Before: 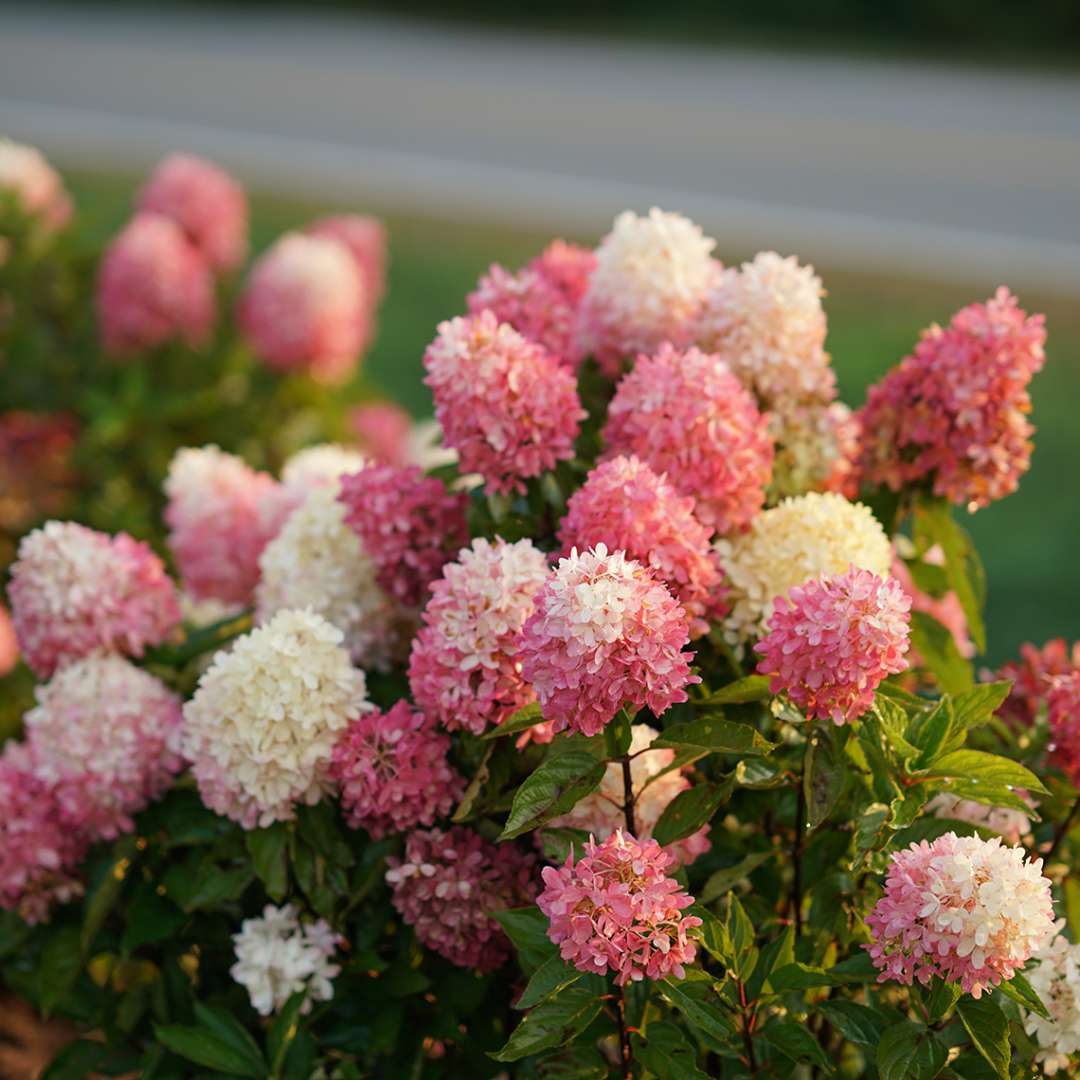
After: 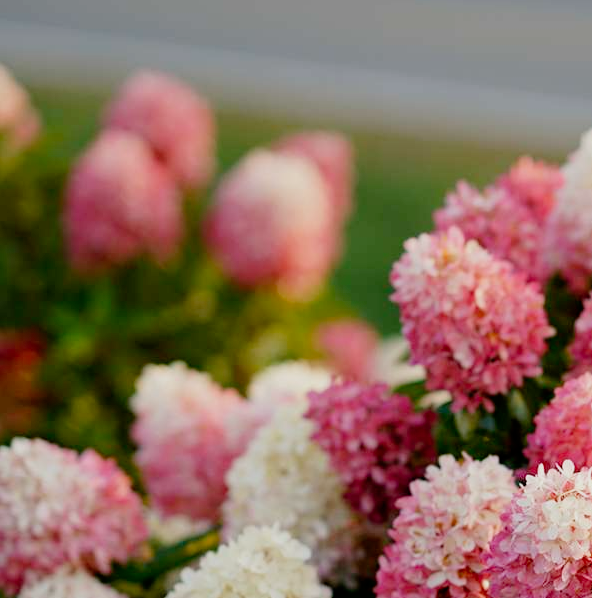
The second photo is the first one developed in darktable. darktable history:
crop and rotate: left 3.07%, top 7.7%, right 42.071%, bottom 36.868%
filmic rgb: black relative exposure -7.77 EV, white relative exposure 4.42 EV, hardness 3.75, latitude 49.62%, contrast 1.101, add noise in highlights 0, preserve chrominance no, color science v3 (2019), use custom middle-gray values true, contrast in highlights soft
